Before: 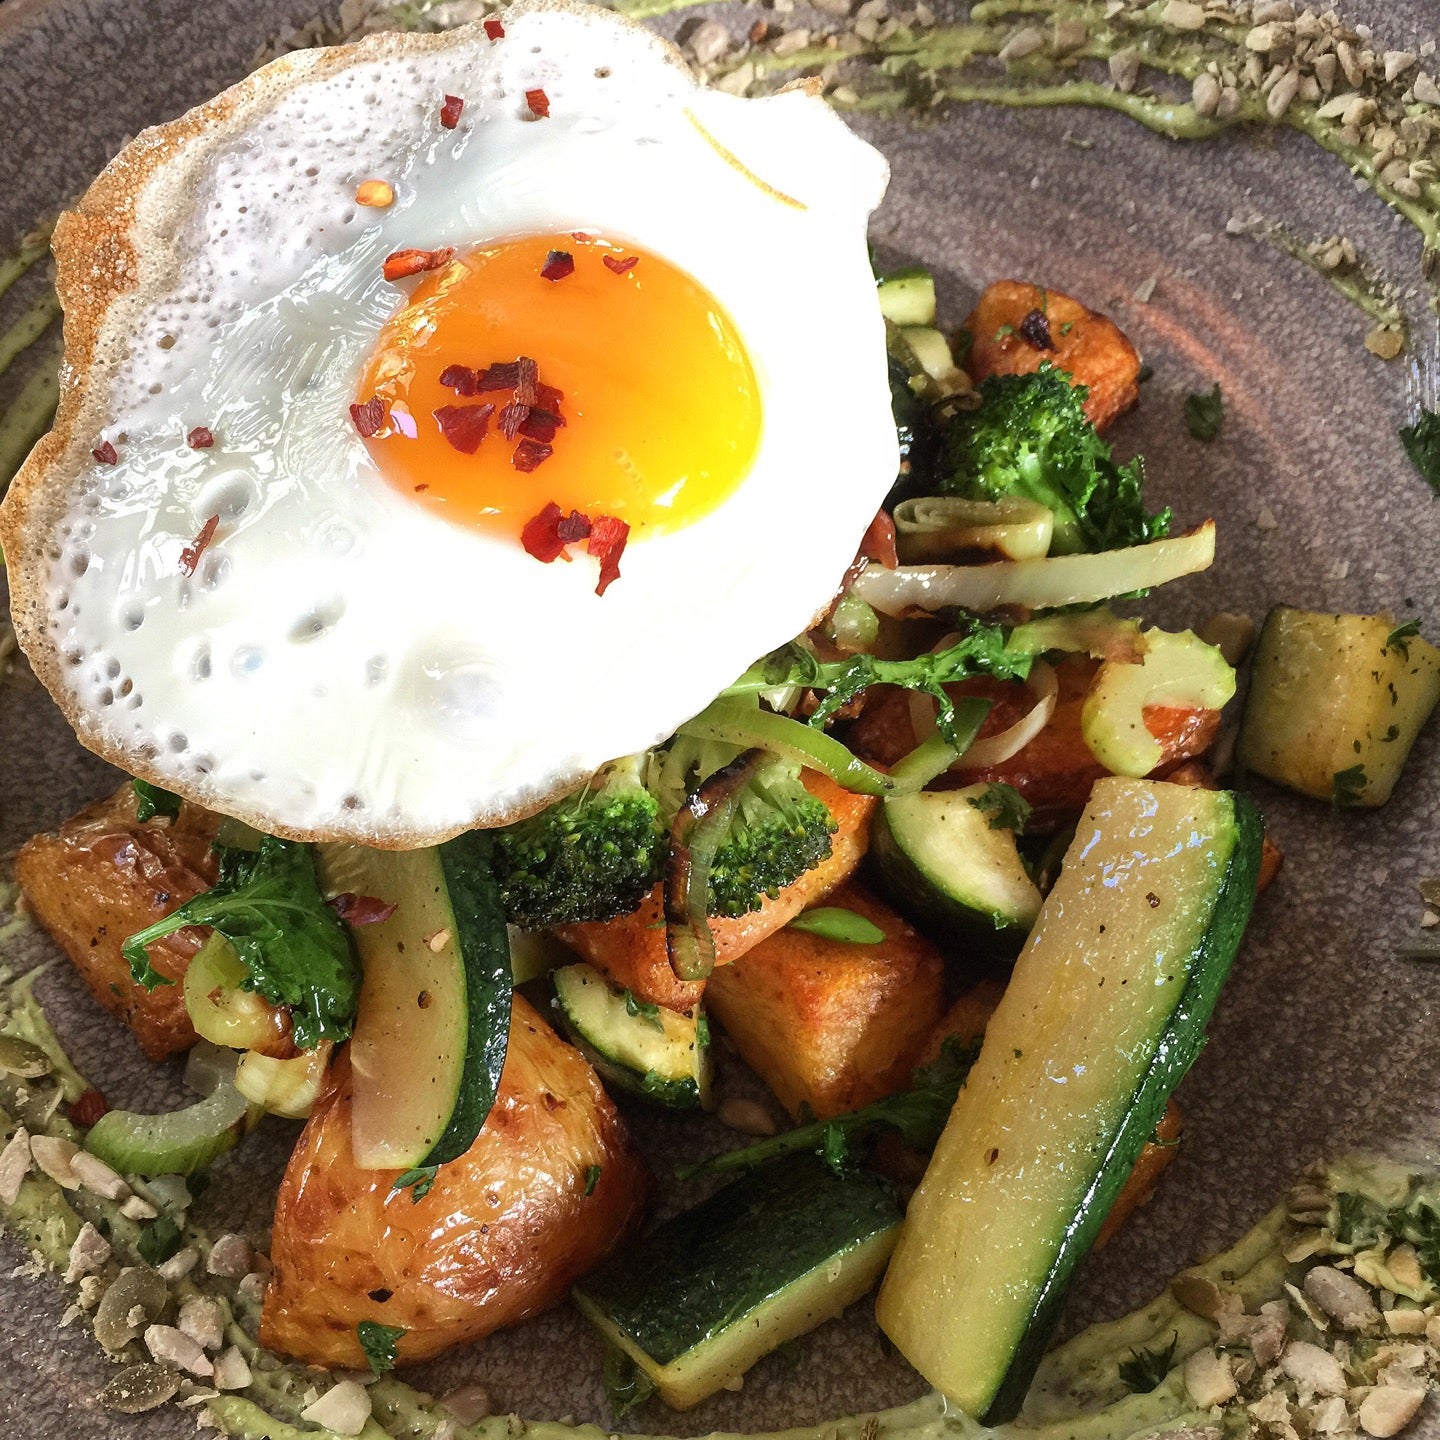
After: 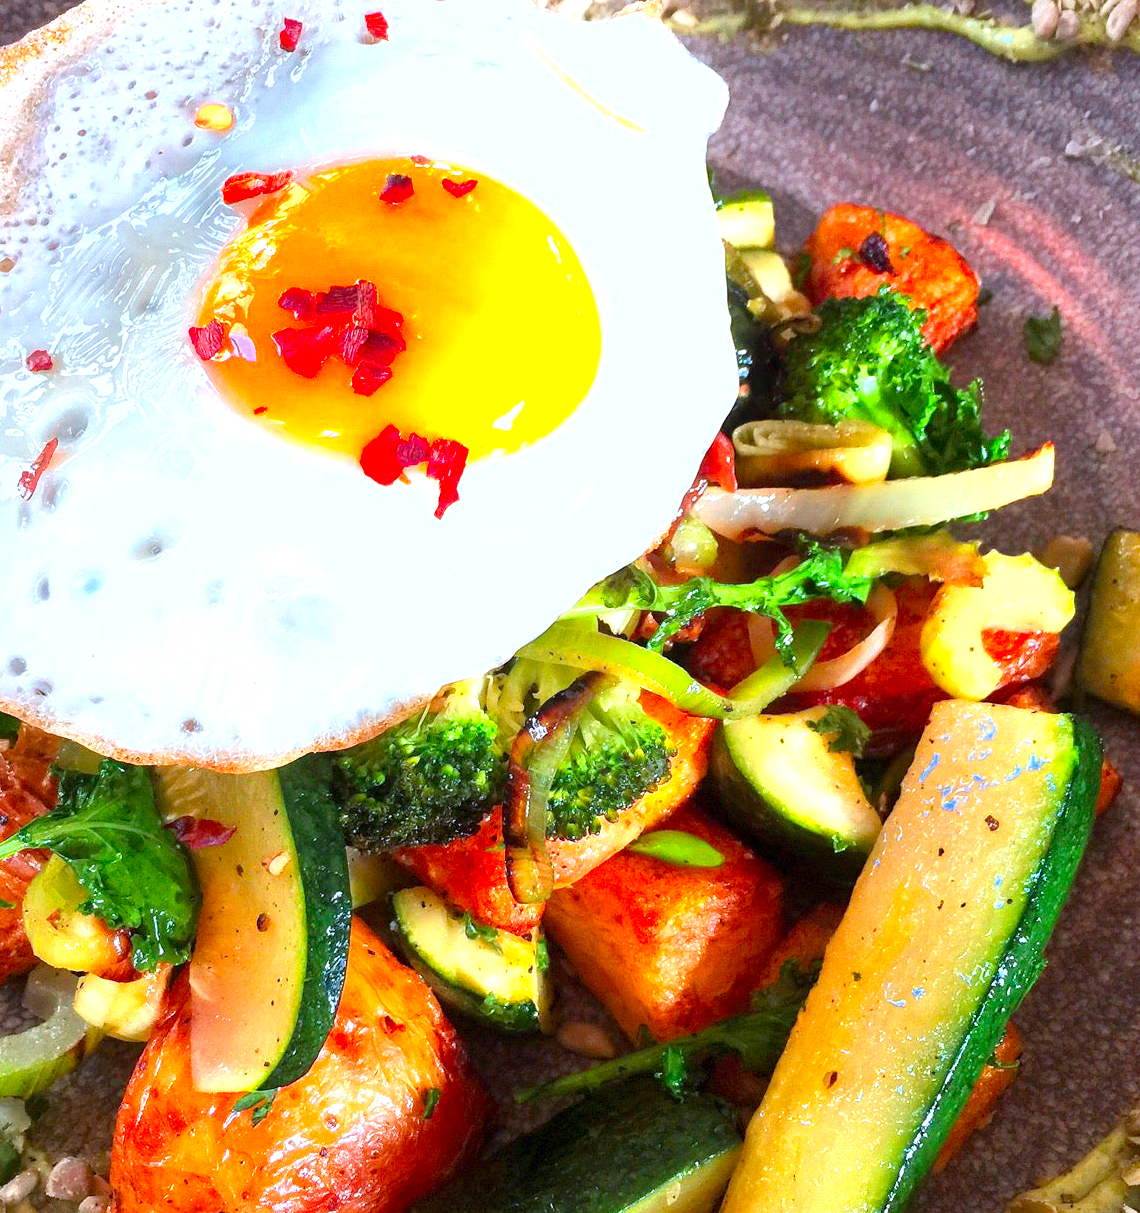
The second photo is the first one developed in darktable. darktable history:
crop: left 11.225%, top 5.381%, right 9.565%, bottom 10.314%
tone equalizer: on, module defaults
color calibration: output R [1.422, -0.35, -0.252, 0], output G [-0.238, 1.259, -0.084, 0], output B [-0.081, -0.196, 1.58, 0], output brightness [0.49, 0.671, -0.57, 0], illuminant same as pipeline (D50), adaptation none (bypass), saturation algorithm version 1 (2020)
exposure: black level correction 0.001, compensate highlight preservation false
